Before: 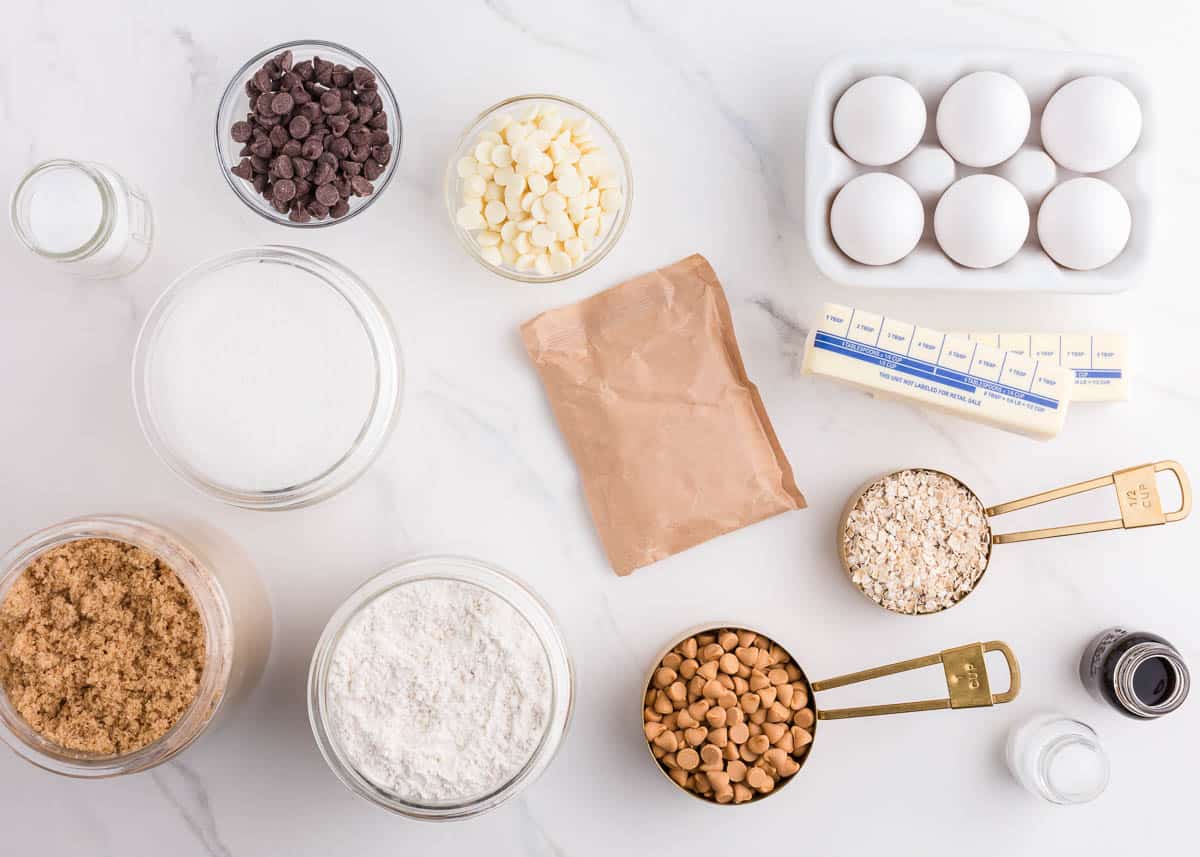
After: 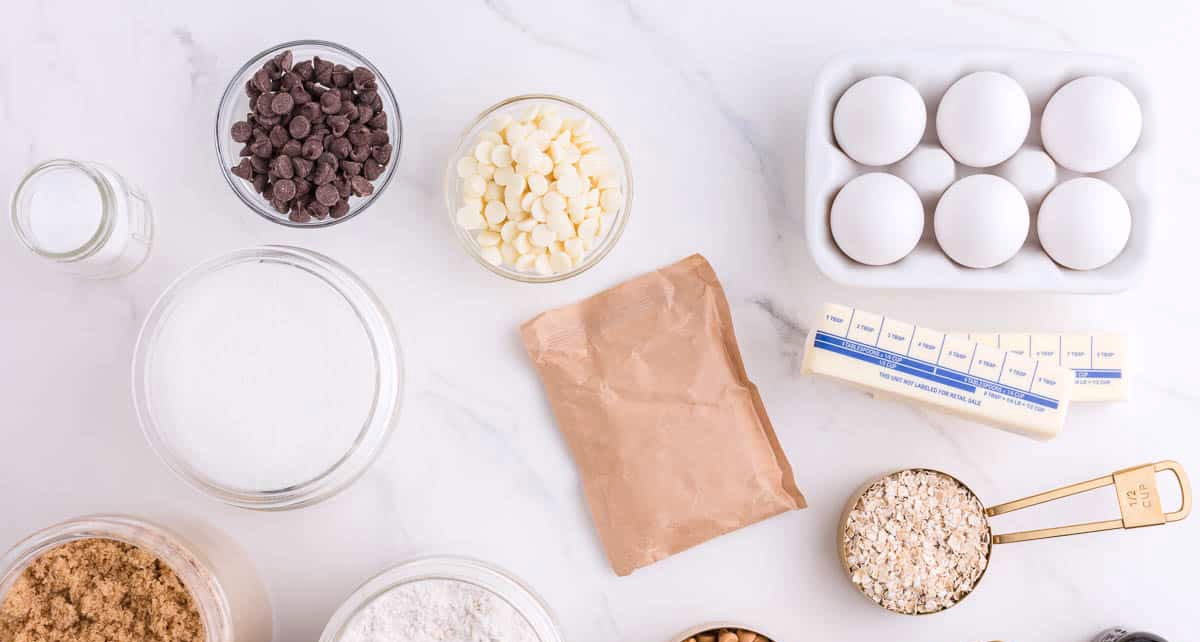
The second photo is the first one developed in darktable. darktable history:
crop: bottom 24.967%
white balance: red 1.009, blue 1.027
